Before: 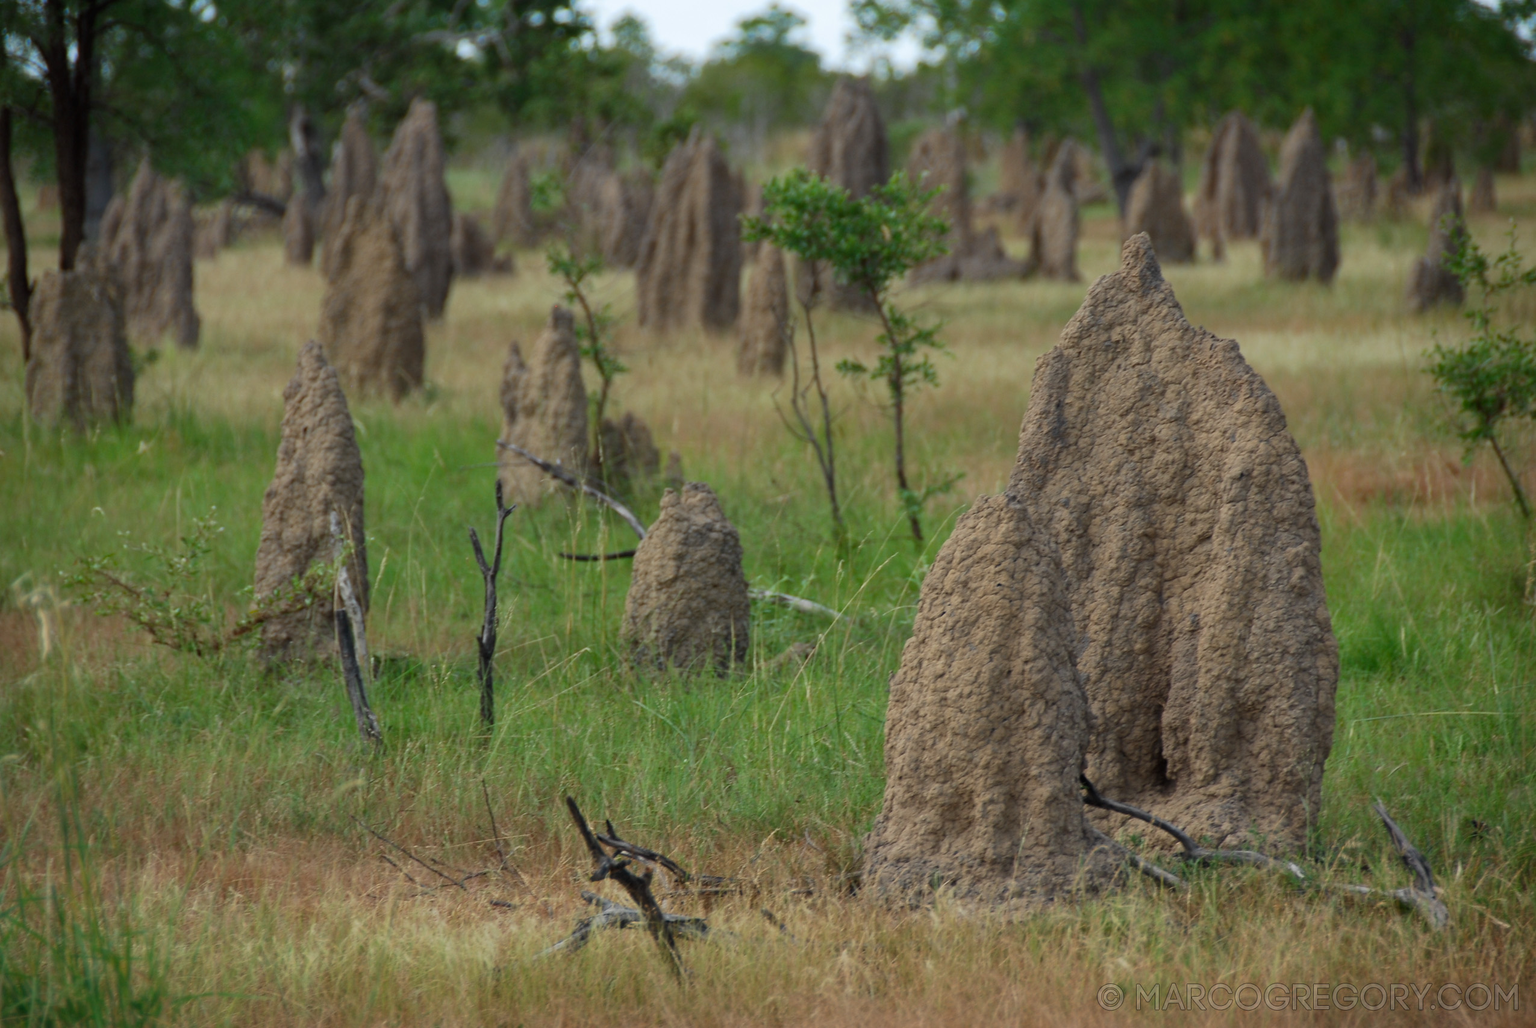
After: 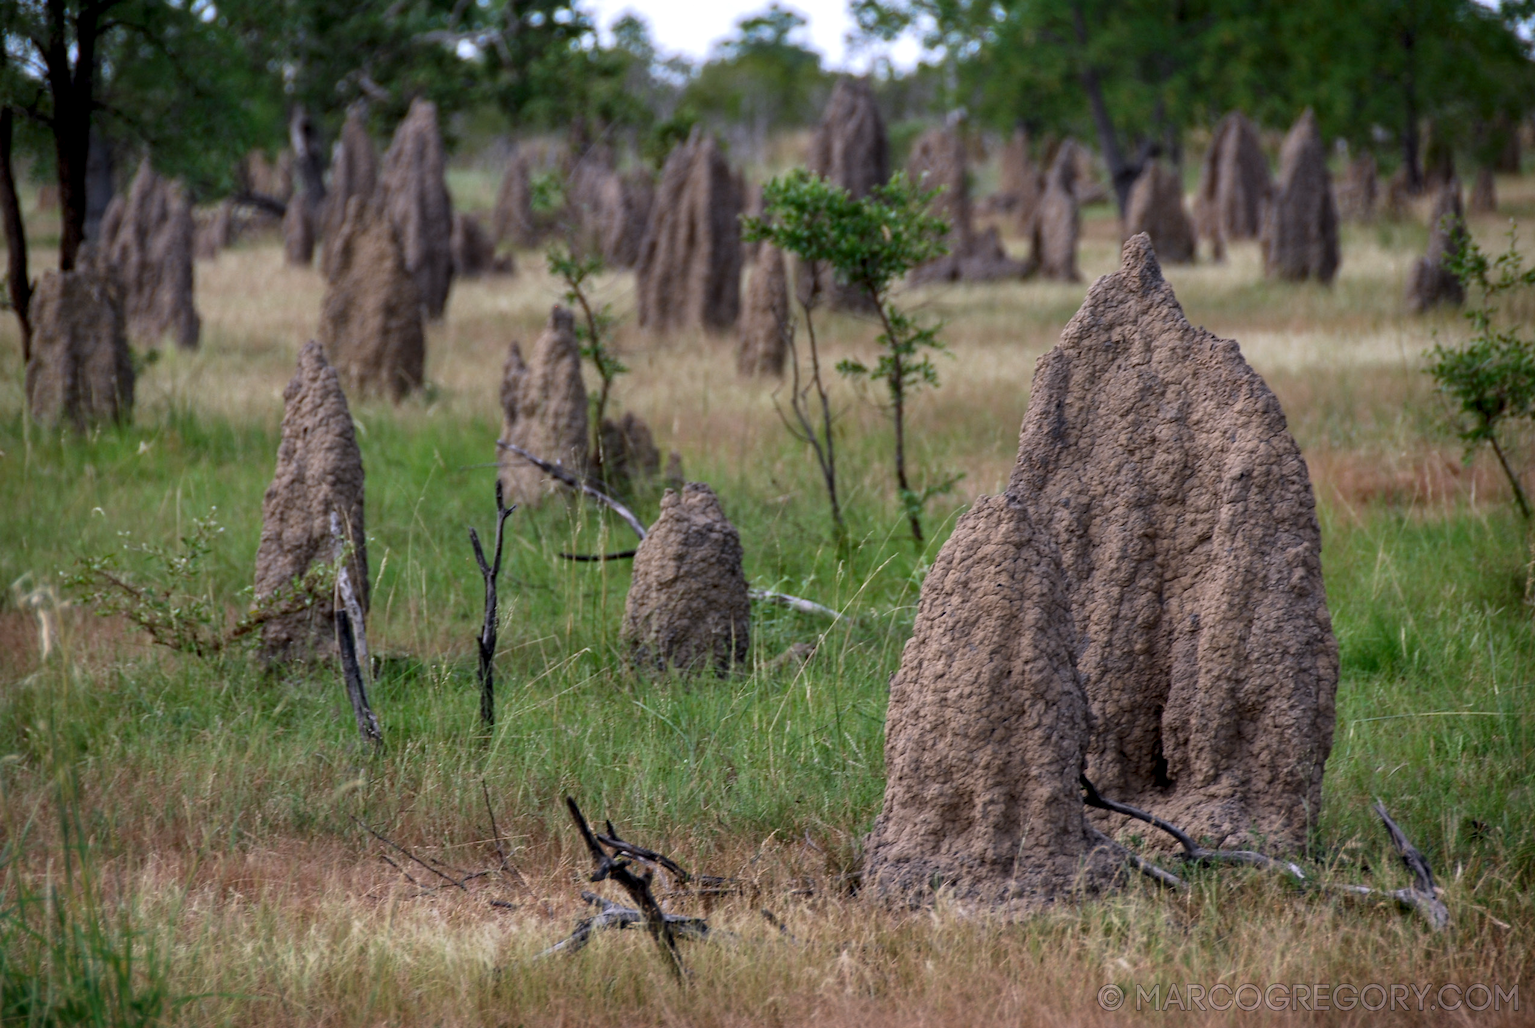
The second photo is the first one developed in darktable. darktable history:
local contrast: detail 150%
white balance: red 1.042, blue 1.17
base curve: curves: ch0 [(0, 0) (0.303, 0.277) (1, 1)]
